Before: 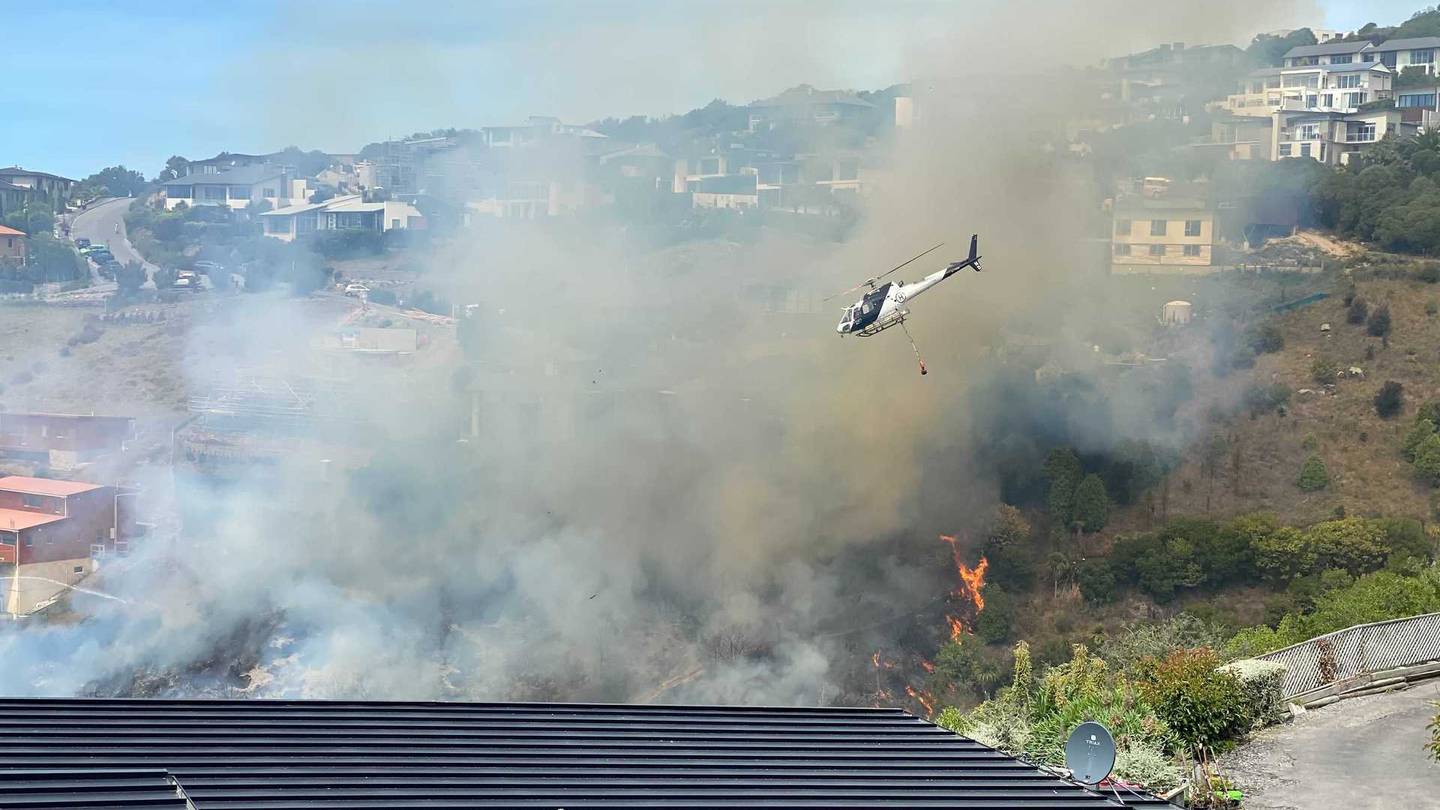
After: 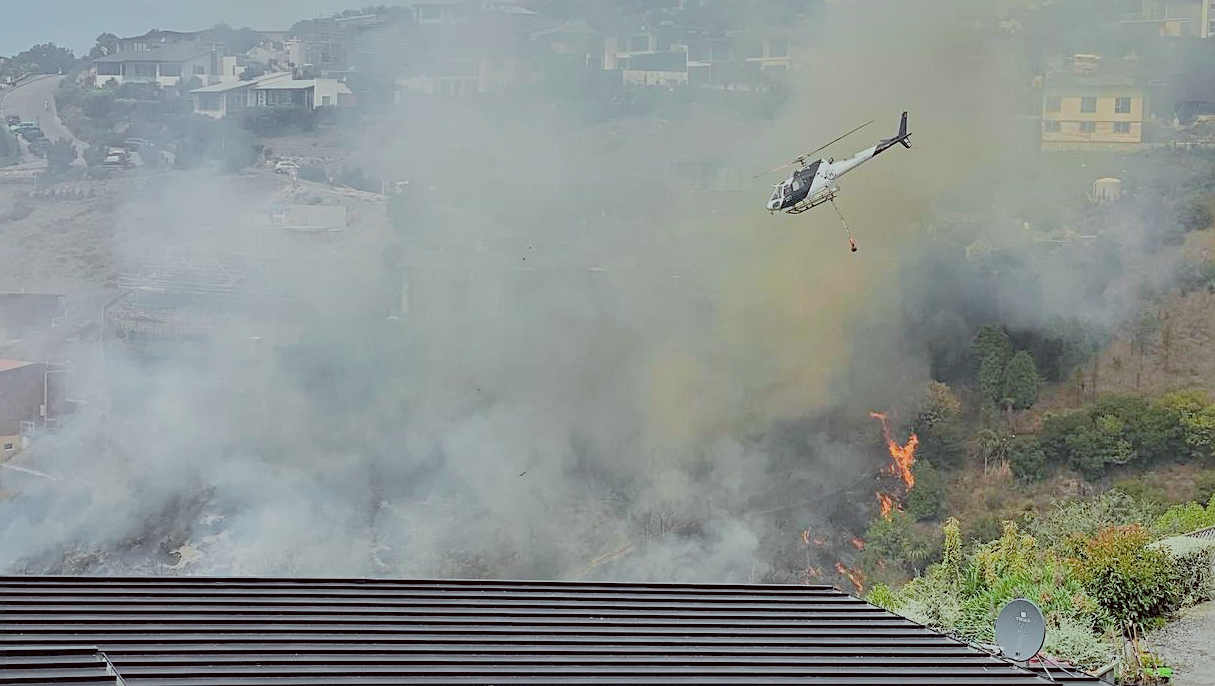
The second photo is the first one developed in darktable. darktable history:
color zones: curves: ch1 [(0.25, 0.61) (0.75, 0.248)]
filmic rgb: black relative exposure -8.75 EV, white relative exposure 4.98 EV, threshold 2.96 EV, target black luminance 0%, hardness 3.77, latitude 65.37%, contrast 0.829, shadows ↔ highlights balance 19.54%, enable highlight reconstruction true
sharpen: radius 2.118, amount 0.388, threshold 0.139
contrast brightness saturation: brightness 0.13
shadows and highlights: on, module defaults
crop and rotate: left 4.875%, top 15.21%, right 10.692%
color correction: highlights a* -5.02, highlights b* -3.82, shadows a* 3.75, shadows b* 4.23
